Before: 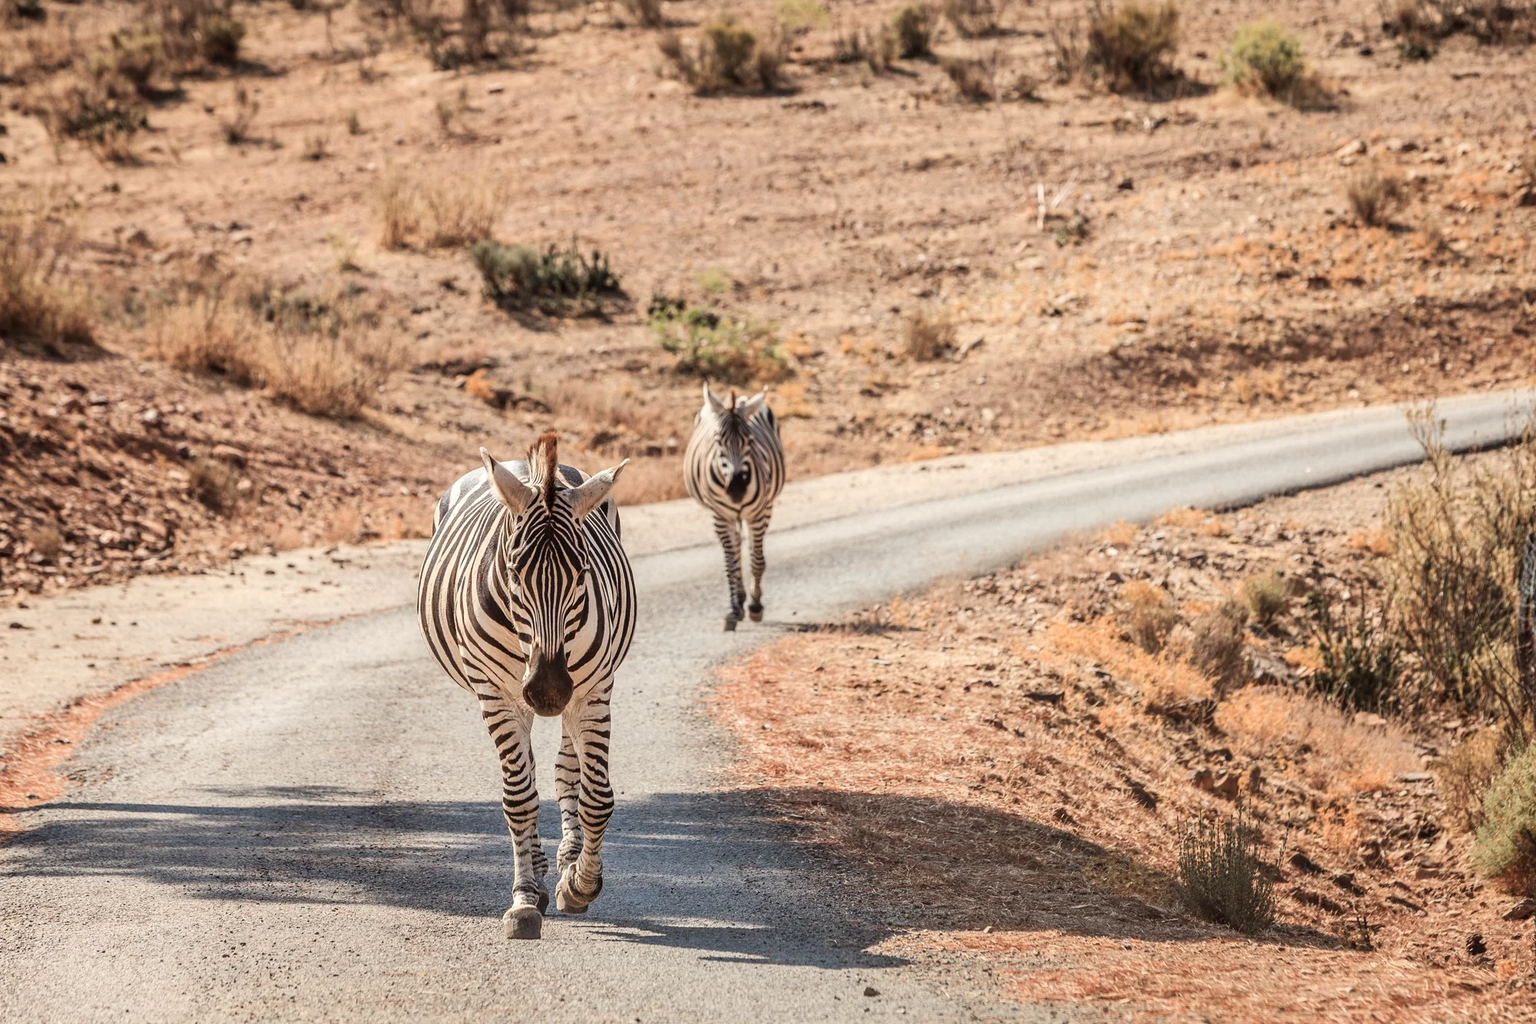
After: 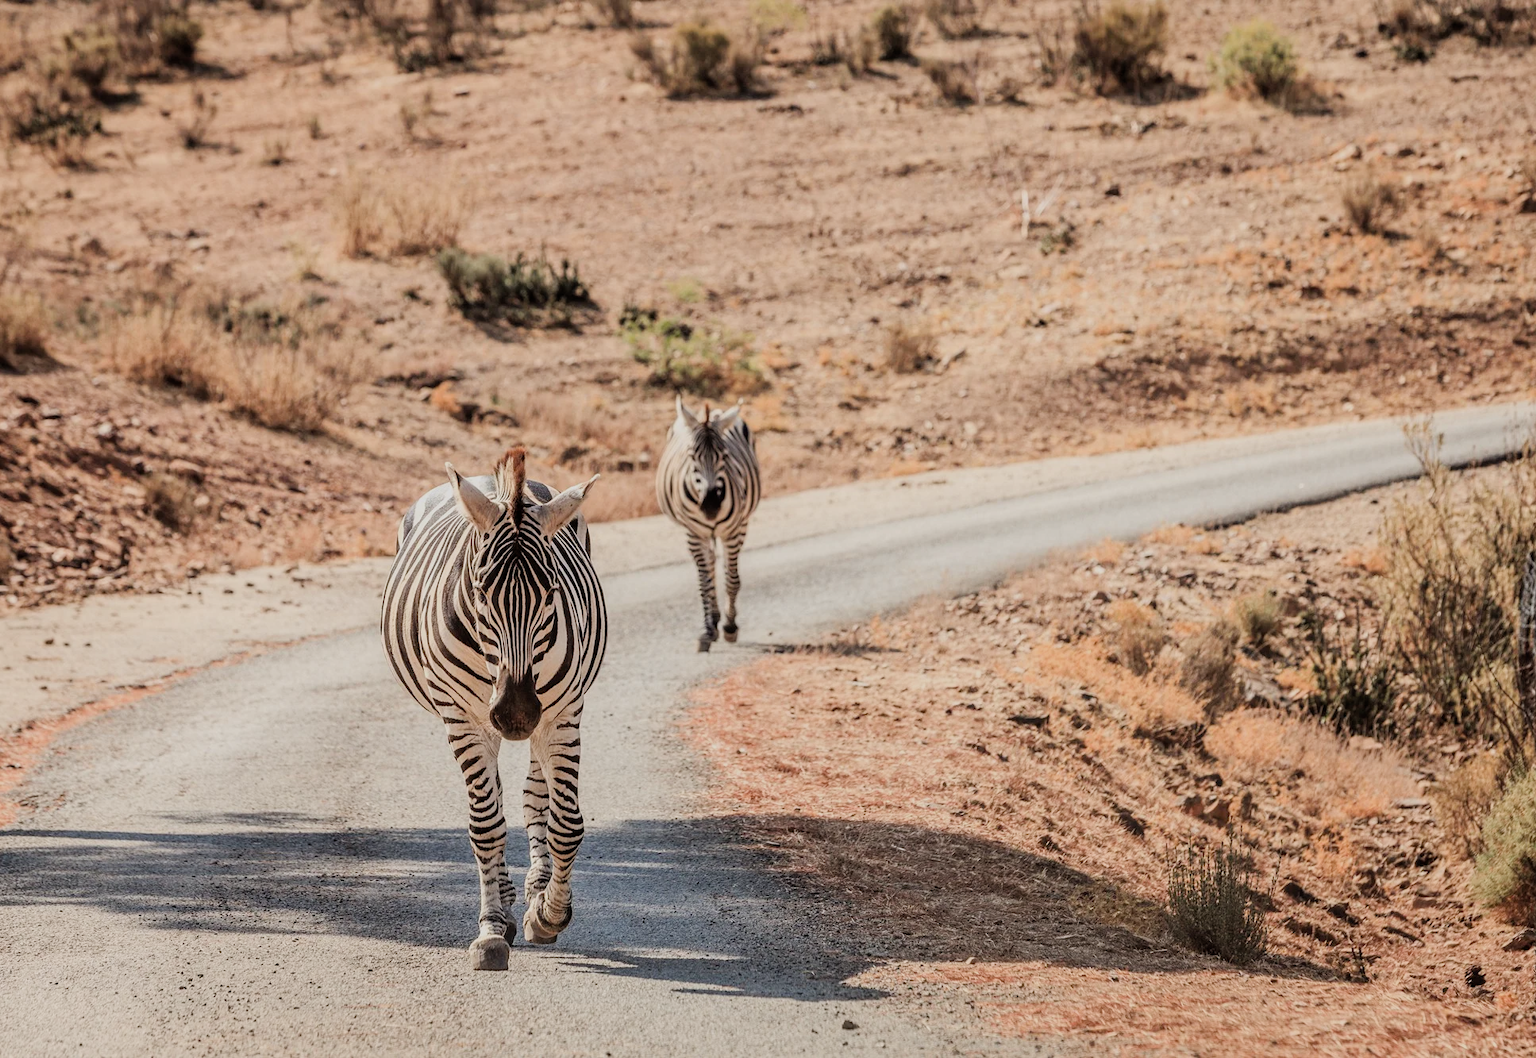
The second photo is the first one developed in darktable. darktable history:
filmic rgb: hardness 4.17
crop and rotate: left 3.238%
